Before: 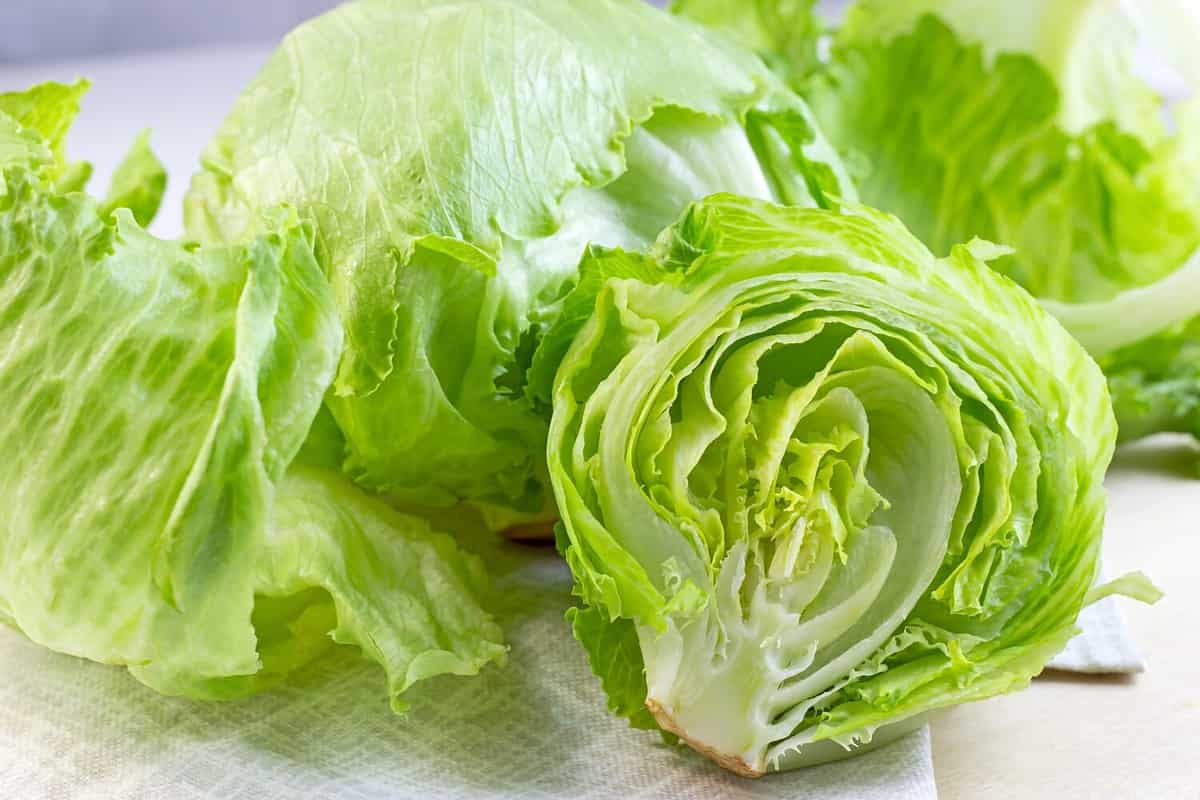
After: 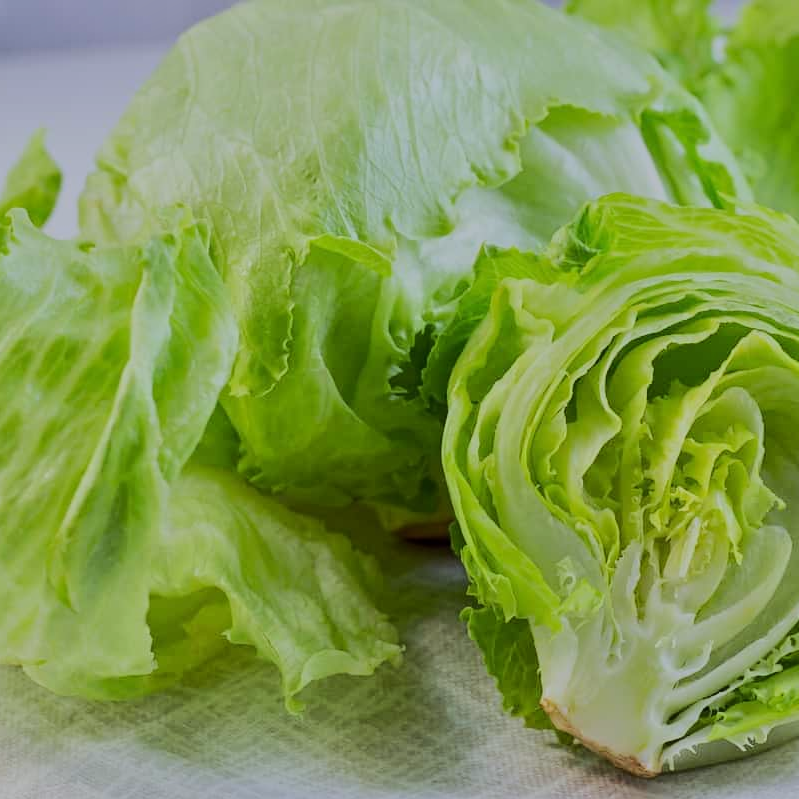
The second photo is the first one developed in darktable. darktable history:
crop and rotate: left 8.786%, right 24.548%
white balance: red 0.98, blue 1.034
base curve: curves: ch0 [(0, 0) (0.025, 0.046) (0.112, 0.277) (0.467, 0.74) (0.814, 0.929) (1, 0.942)]
tone equalizer: -8 EV -2 EV, -7 EV -2 EV, -6 EV -2 EV, -5 EV -2 EV, -4 EV -2 EV, -3 EV -2 EV, -2 EV -2 EV, -1 EV -1.63 EV, +0 EV -2 EV
